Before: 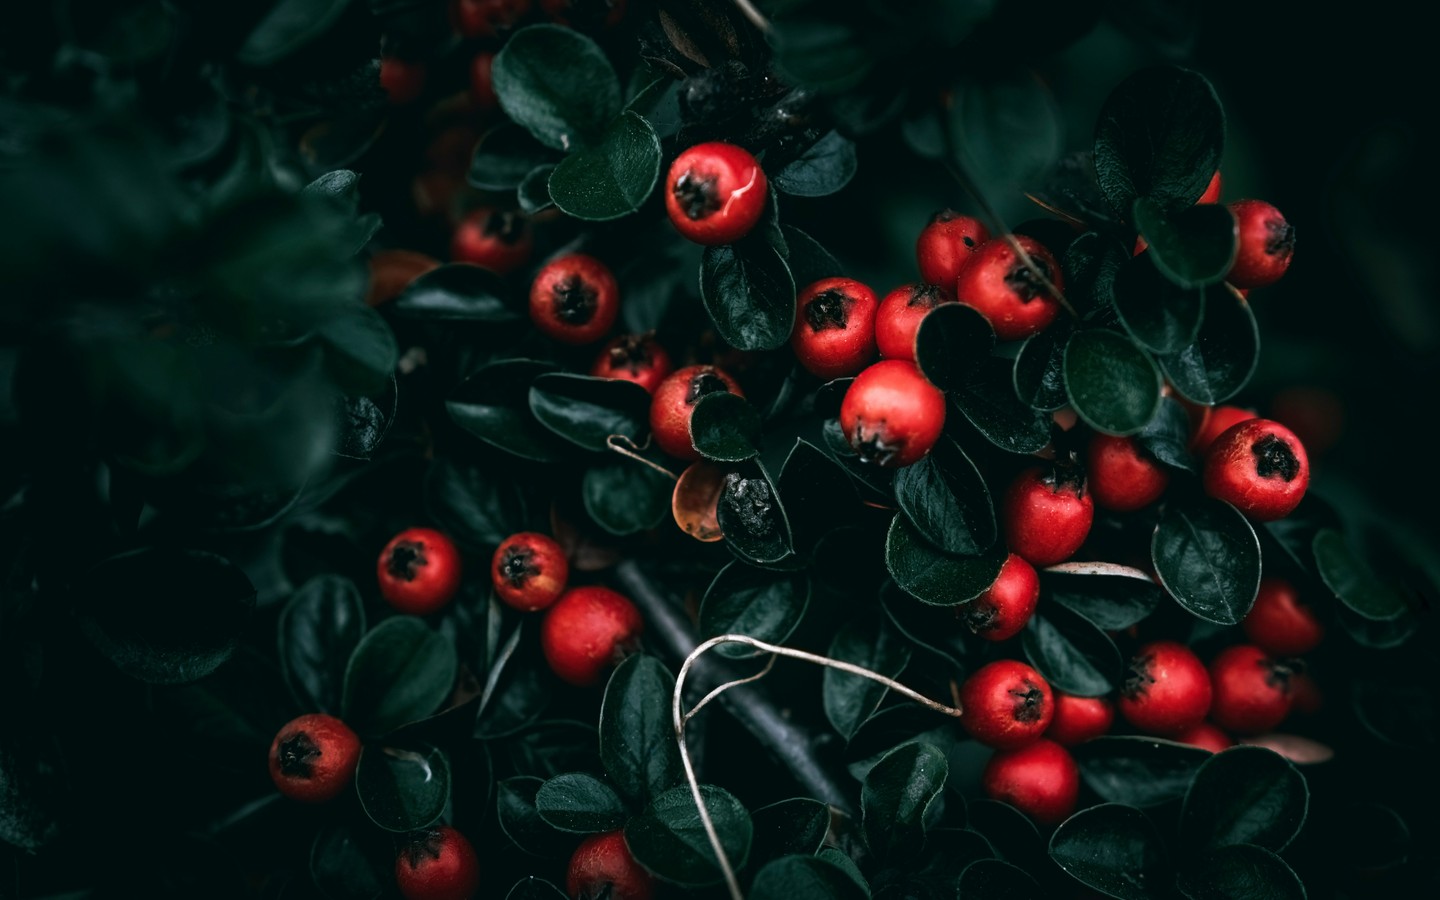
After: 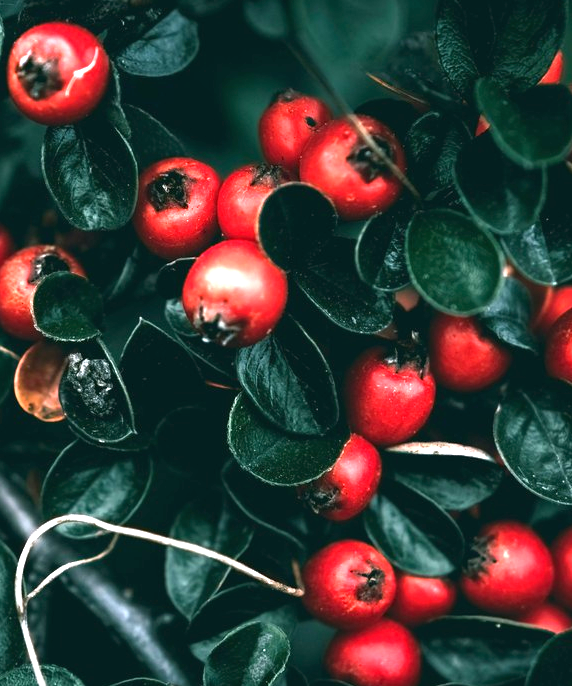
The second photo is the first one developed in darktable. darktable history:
exposure: black level correction 0, exposure 1.675 EV, compensate exposure bias true, compensate highlight preservation false
crop: left 45.721%, top 13.393%, right 14.118%, bottom 10.01%
